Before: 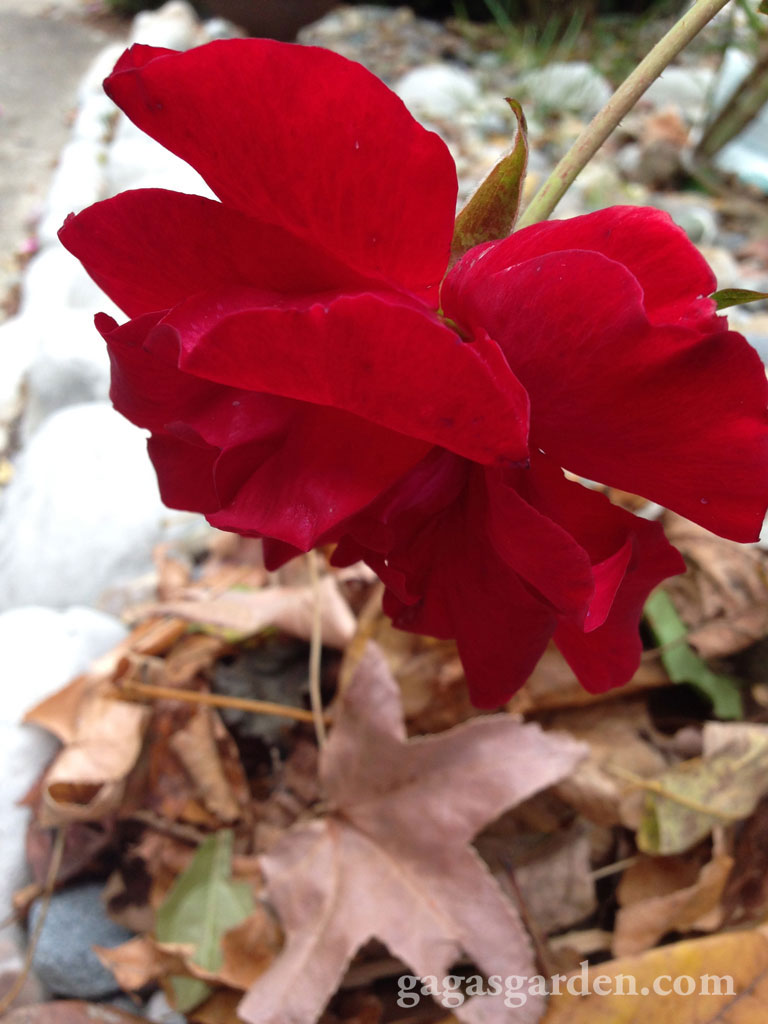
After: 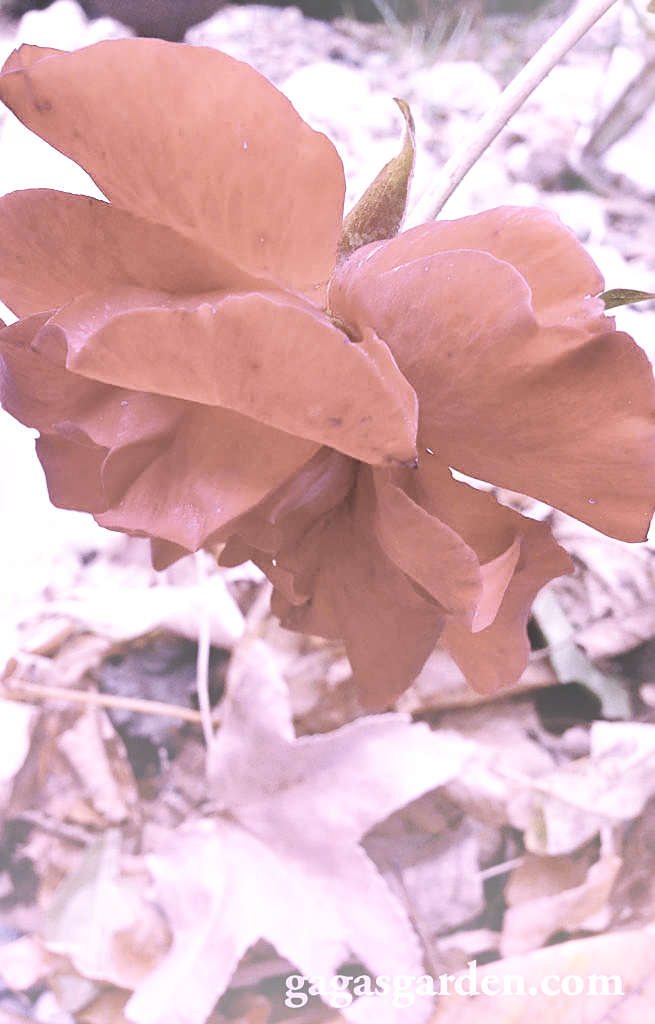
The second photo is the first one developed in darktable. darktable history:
sharpen: on, module defaults
base curve: curves: ch0 [(0, 0) (0.028, 0.03) (0.121, 0.232) (0.46, 0.748) (0.859, 0.968) (1, 1)], preserve colors none
shadows and highlights: low approximation 0.01, soften with gaussian
white balance: red 1.502, blue 2.365
levels: levels [0, 0.492, 0.984]
tone curve: color space Lab, linked channels, preserve colors none
local contrast: mode bilateral grid, contrast 20, coarseness 50, detail 130%, midtone range 0.2
color correction: saturation 0.3
bloom: size 38%, threshold 95%, strength 30%
local contrast "1": mode bilateral grid, contrast 20, coarseness 18, detail 152%, midtone range 0.2 | blend: blend mode normal (obsolete, clamping), opacity 100%; mask: uniform (no mask)
raw denoise: x [[0, 0.25, 0.5, 0.75, 1] ×4]
crop and rotate: left 14.584%
